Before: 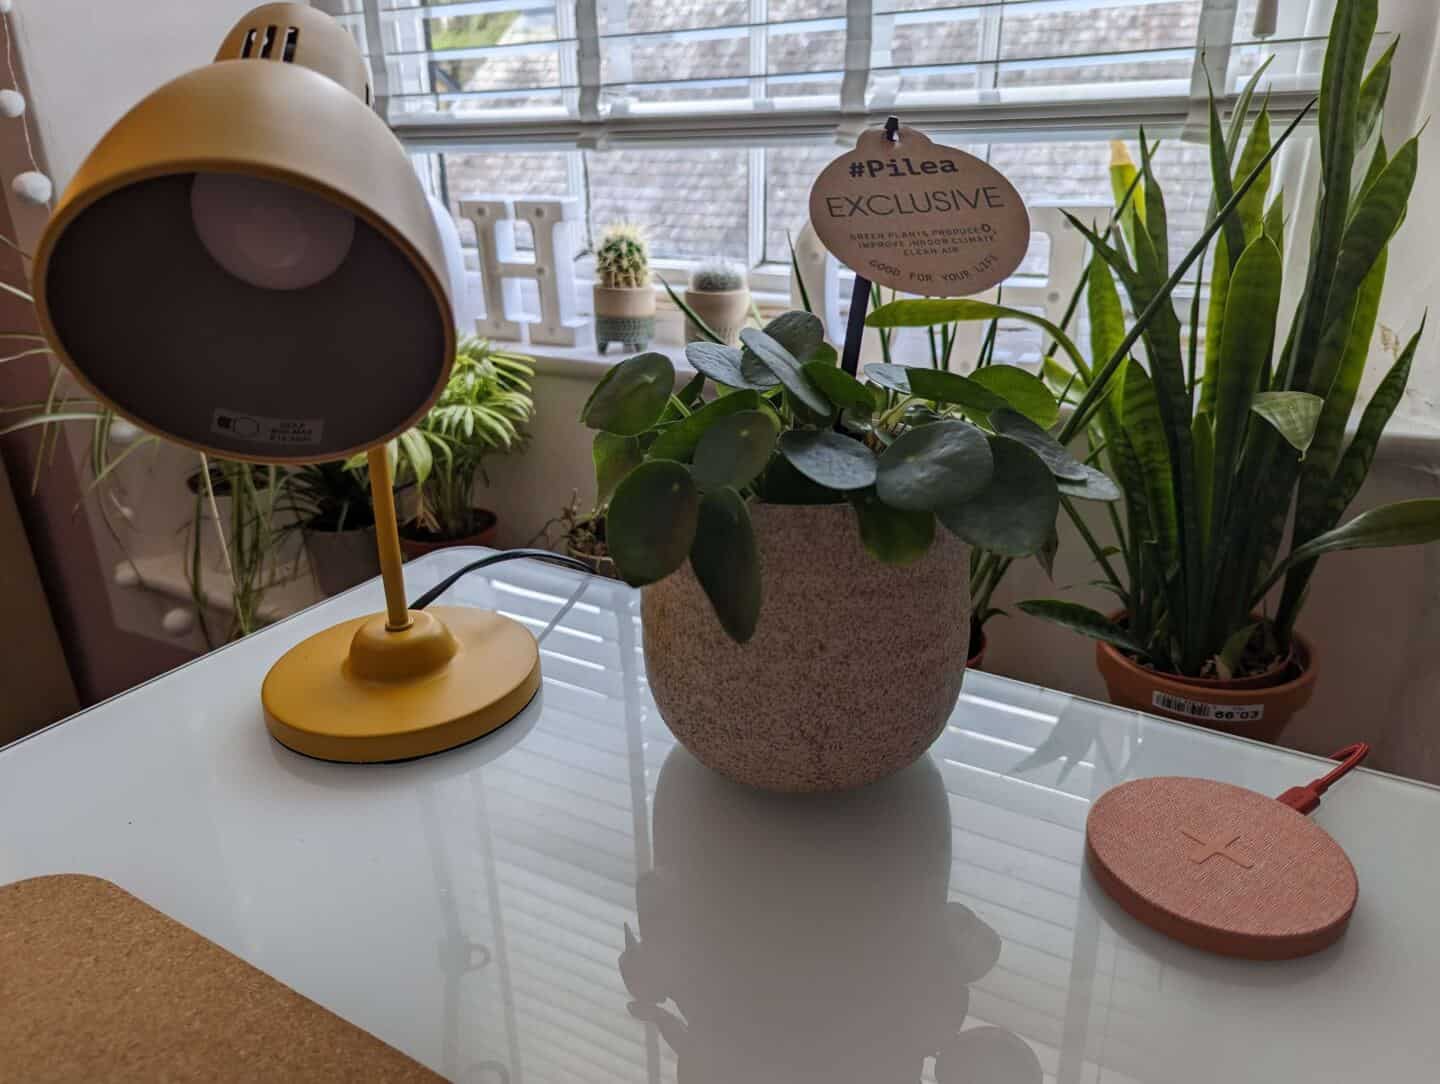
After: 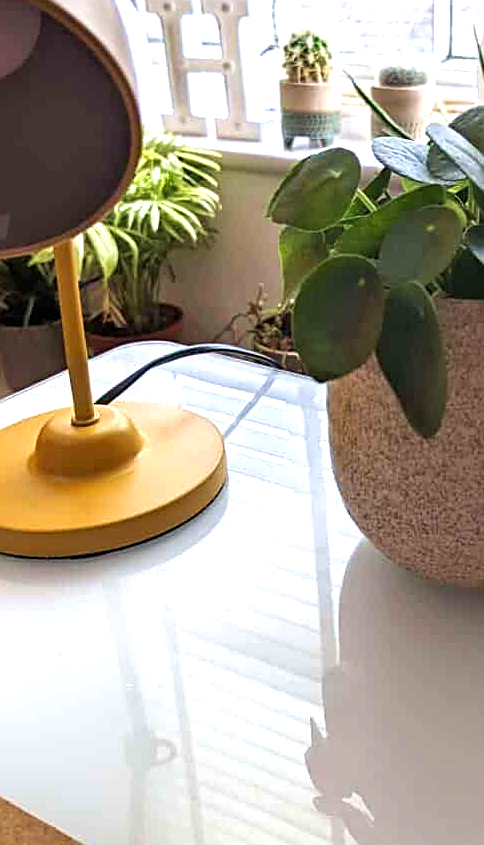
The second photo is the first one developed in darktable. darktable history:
velvia: on, module defaults
exposure: exposure 1.259 EV, compensate highlight preservation false
crop and rotate: left 21.821%, top 18.99%, right 44.551%, bottom 3.006%
sharpen: on, module defaults
